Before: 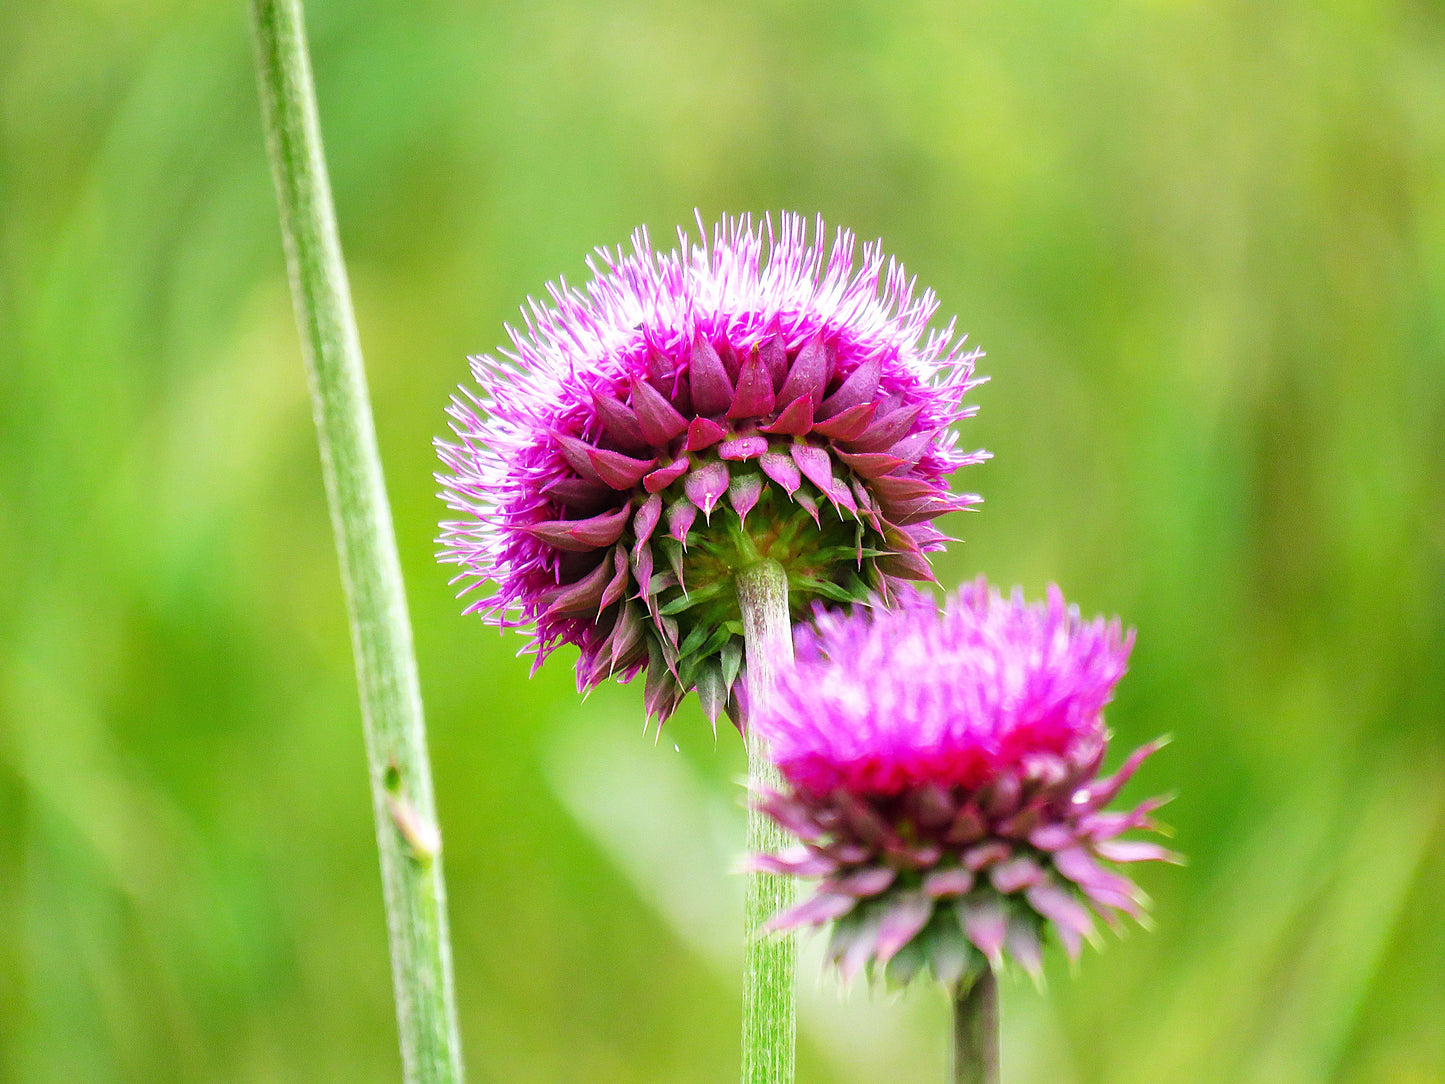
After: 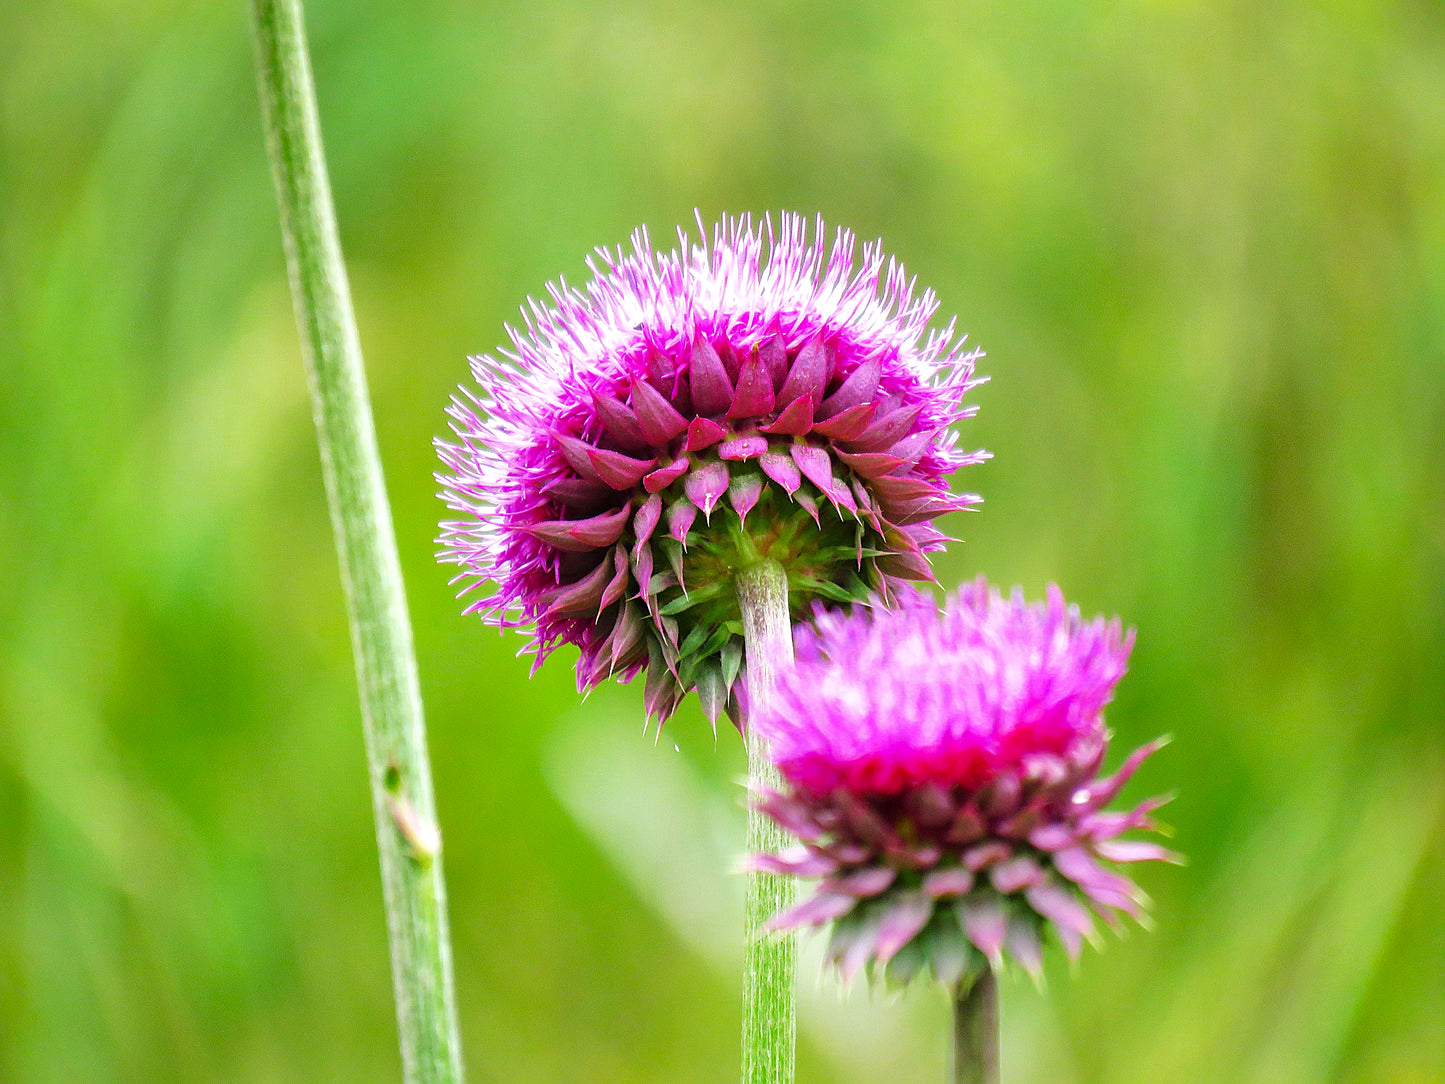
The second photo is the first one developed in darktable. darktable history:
shadows and highlights: shadows -20, white point adjustment -2, highlights -35
exposure: exposure 0.131 EV, compensate highlight preservation false
